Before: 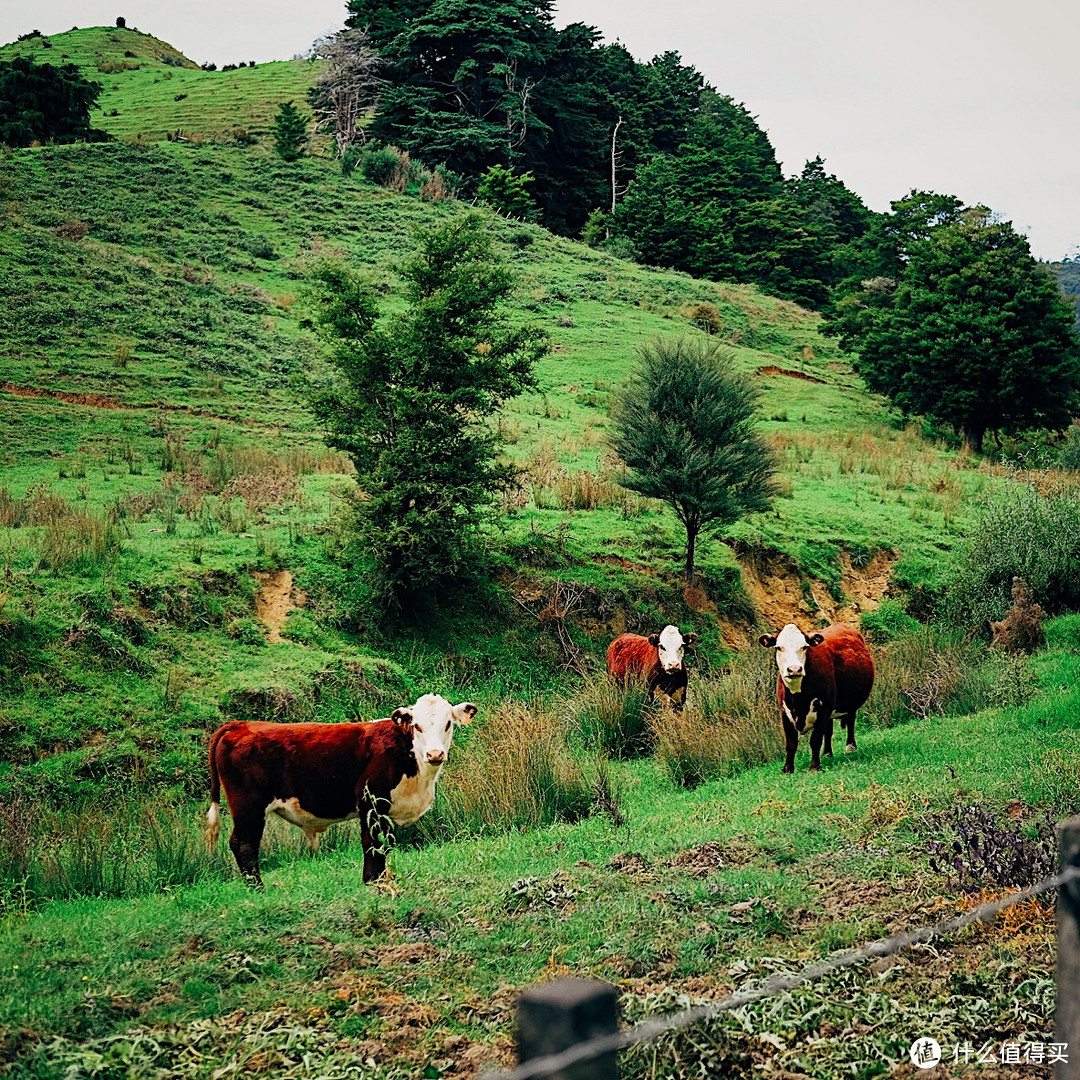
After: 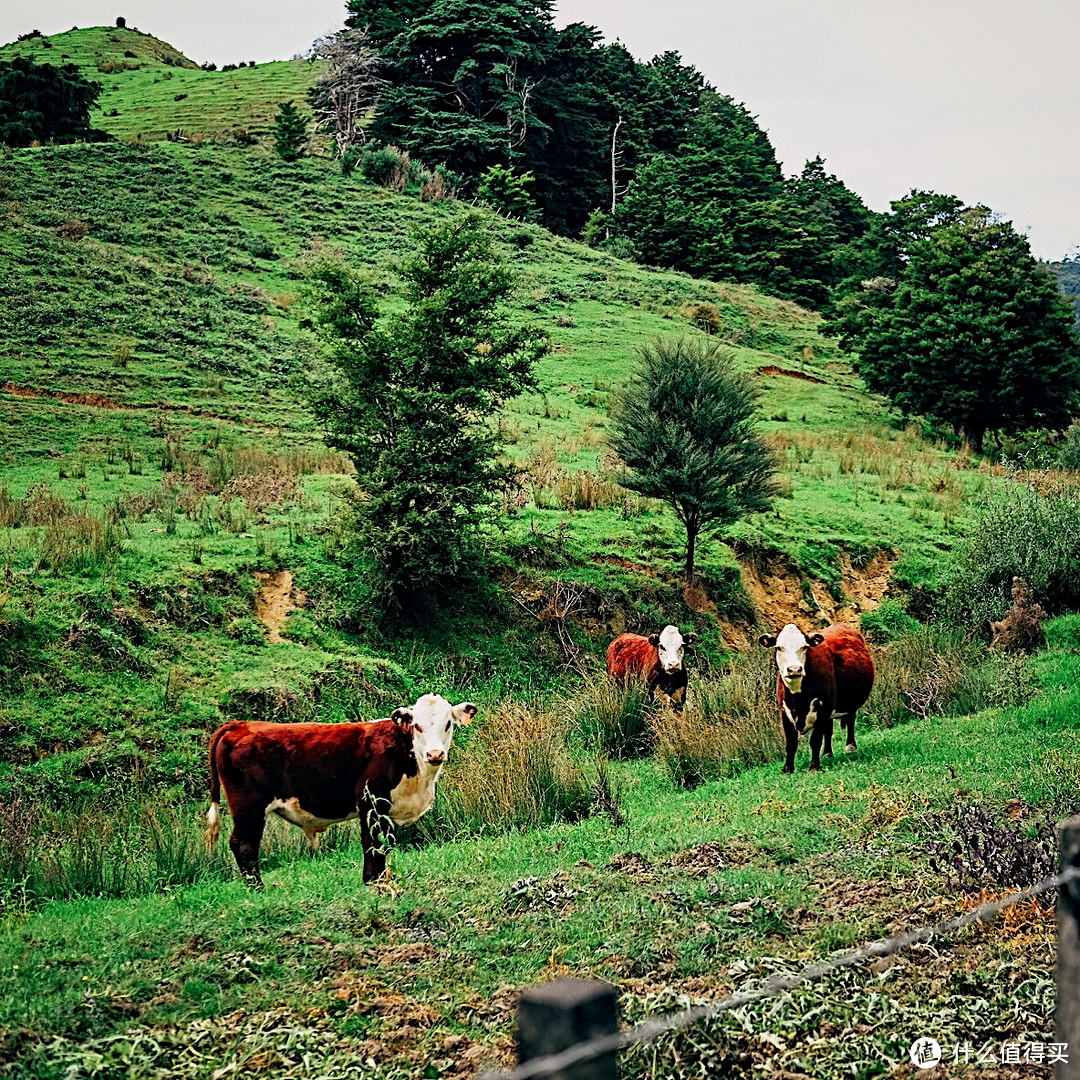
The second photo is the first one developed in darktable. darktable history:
contrast equalizer: octaves 7, y [[0.5, 0.501, 0.525, 0.597, 0.58, 0.514], [0.5 ×6], [0.5 ×6], [0 ×6], [0 ×6]]
